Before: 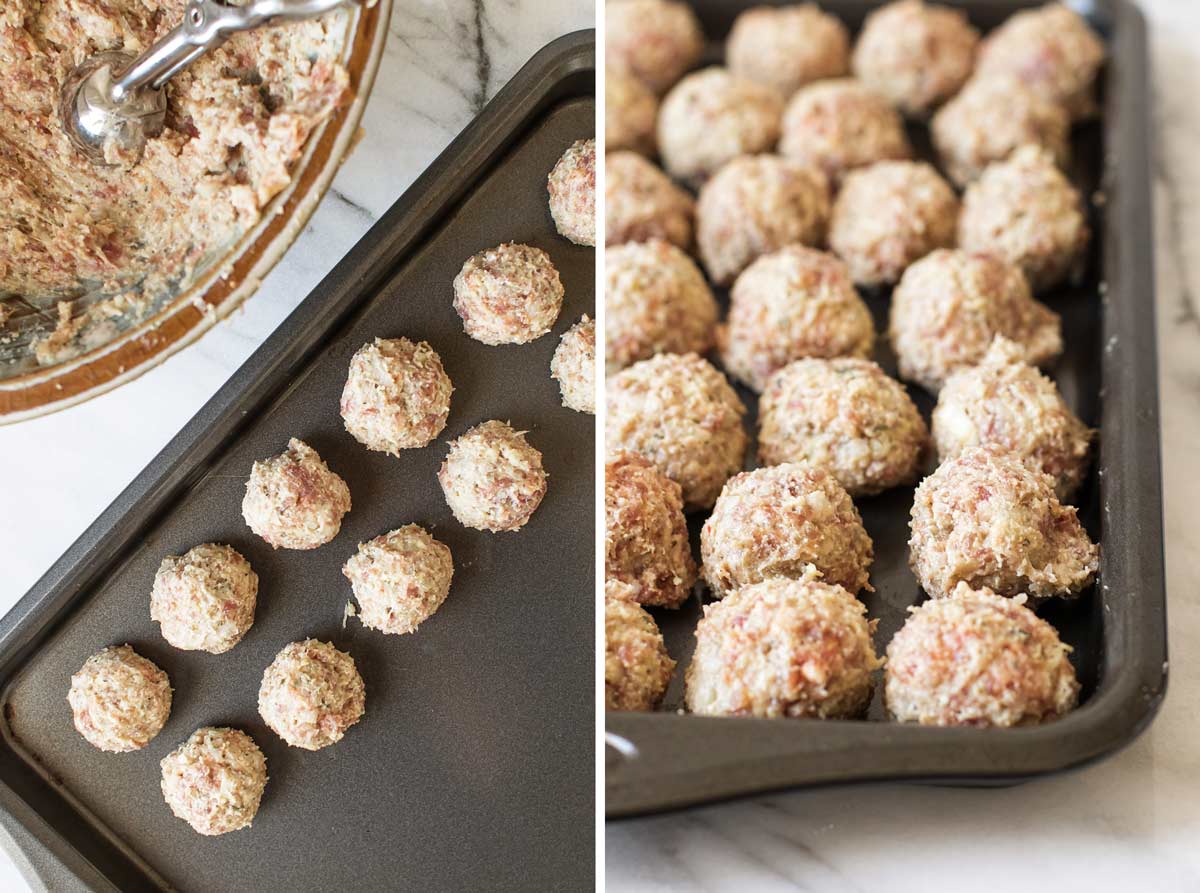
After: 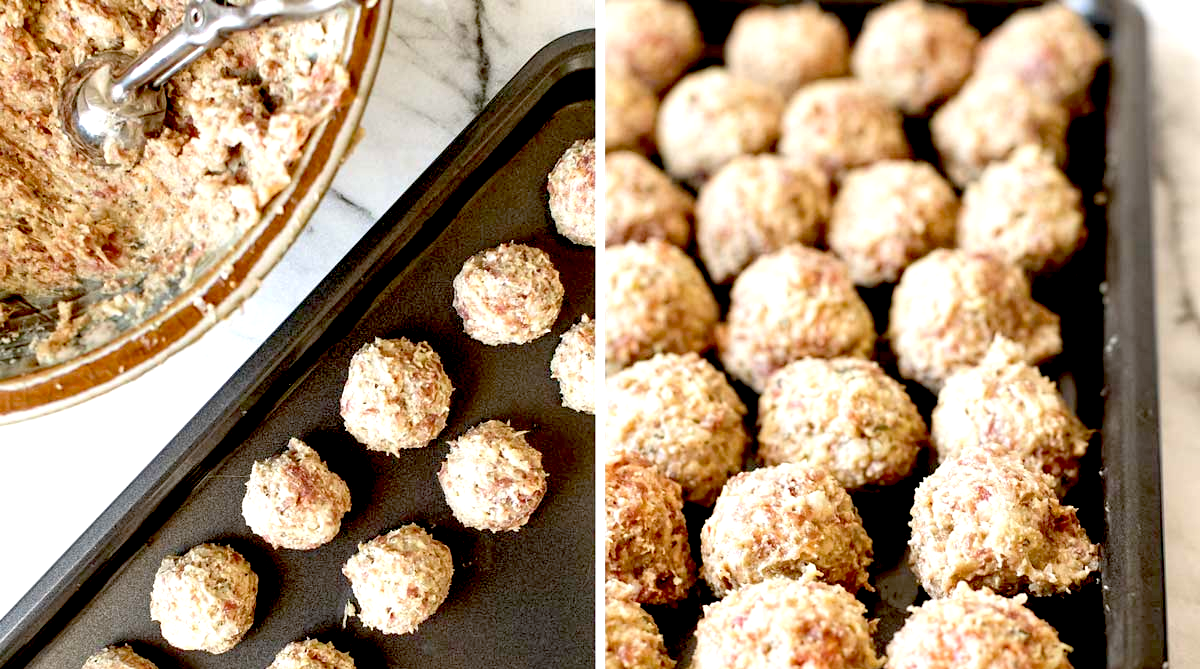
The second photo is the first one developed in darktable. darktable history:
exposure: black level correction 0.04, exposure 0.498 EV, compensate highlight preservation false
crop: bottom 24.989%
